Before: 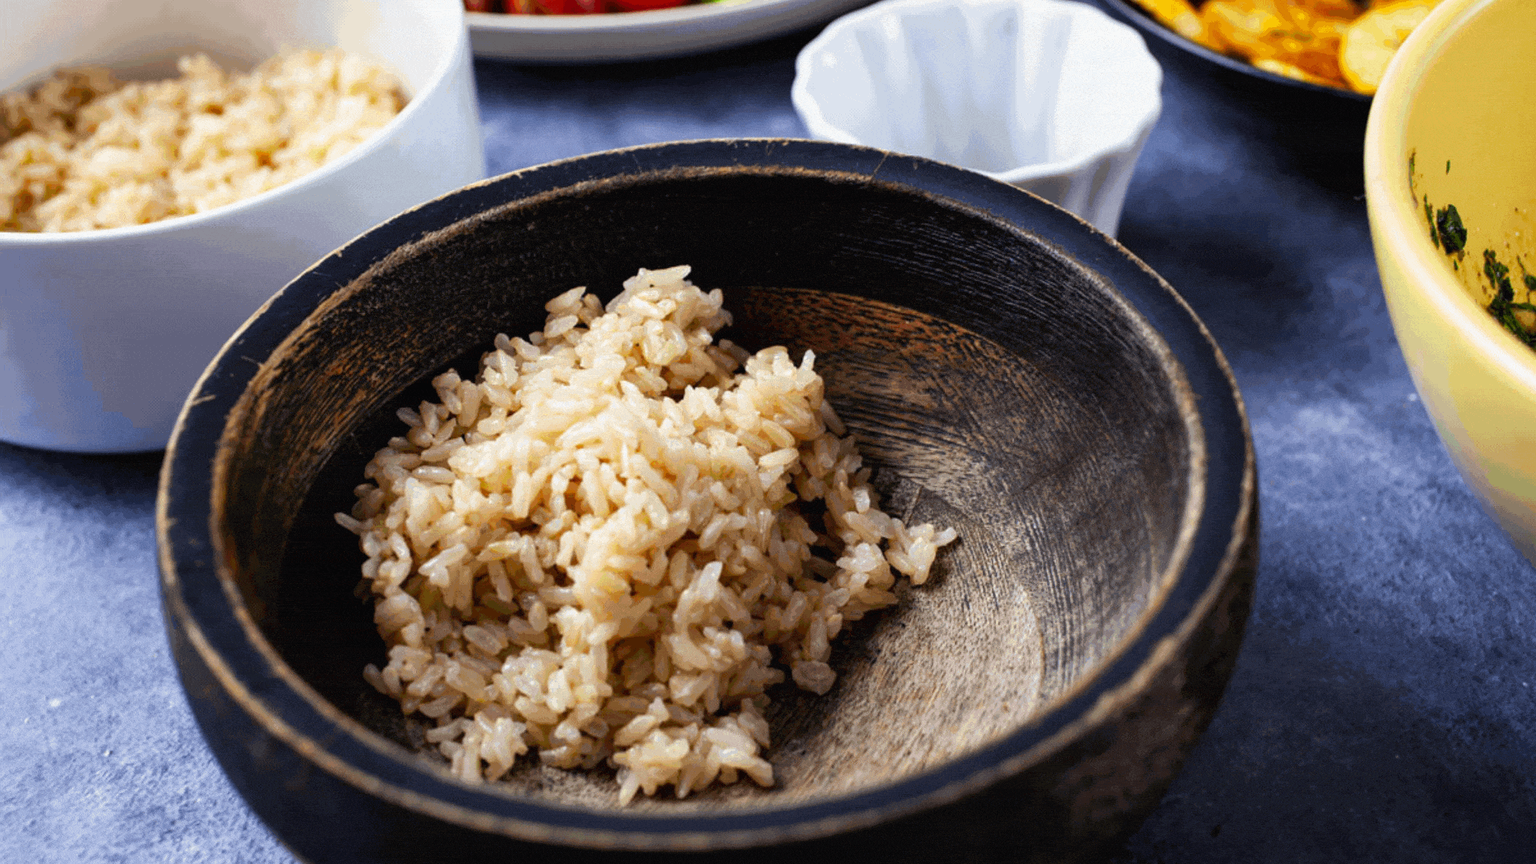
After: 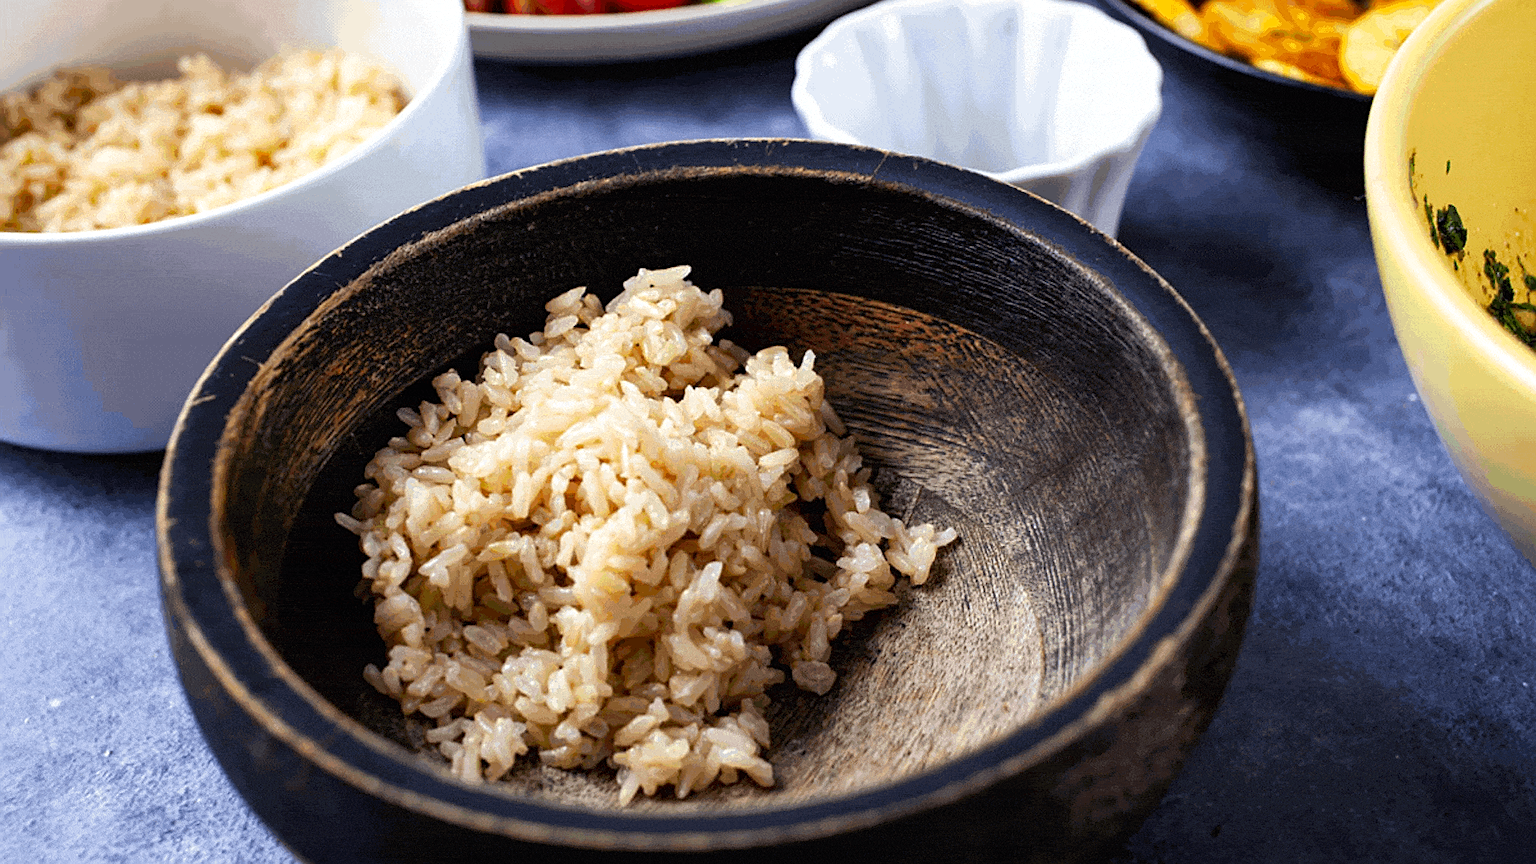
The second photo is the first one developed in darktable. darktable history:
sharpen: on, module defaults
exposure: black level correction 0.001, exposure 0.14 EV, compensate highlight preservation false
